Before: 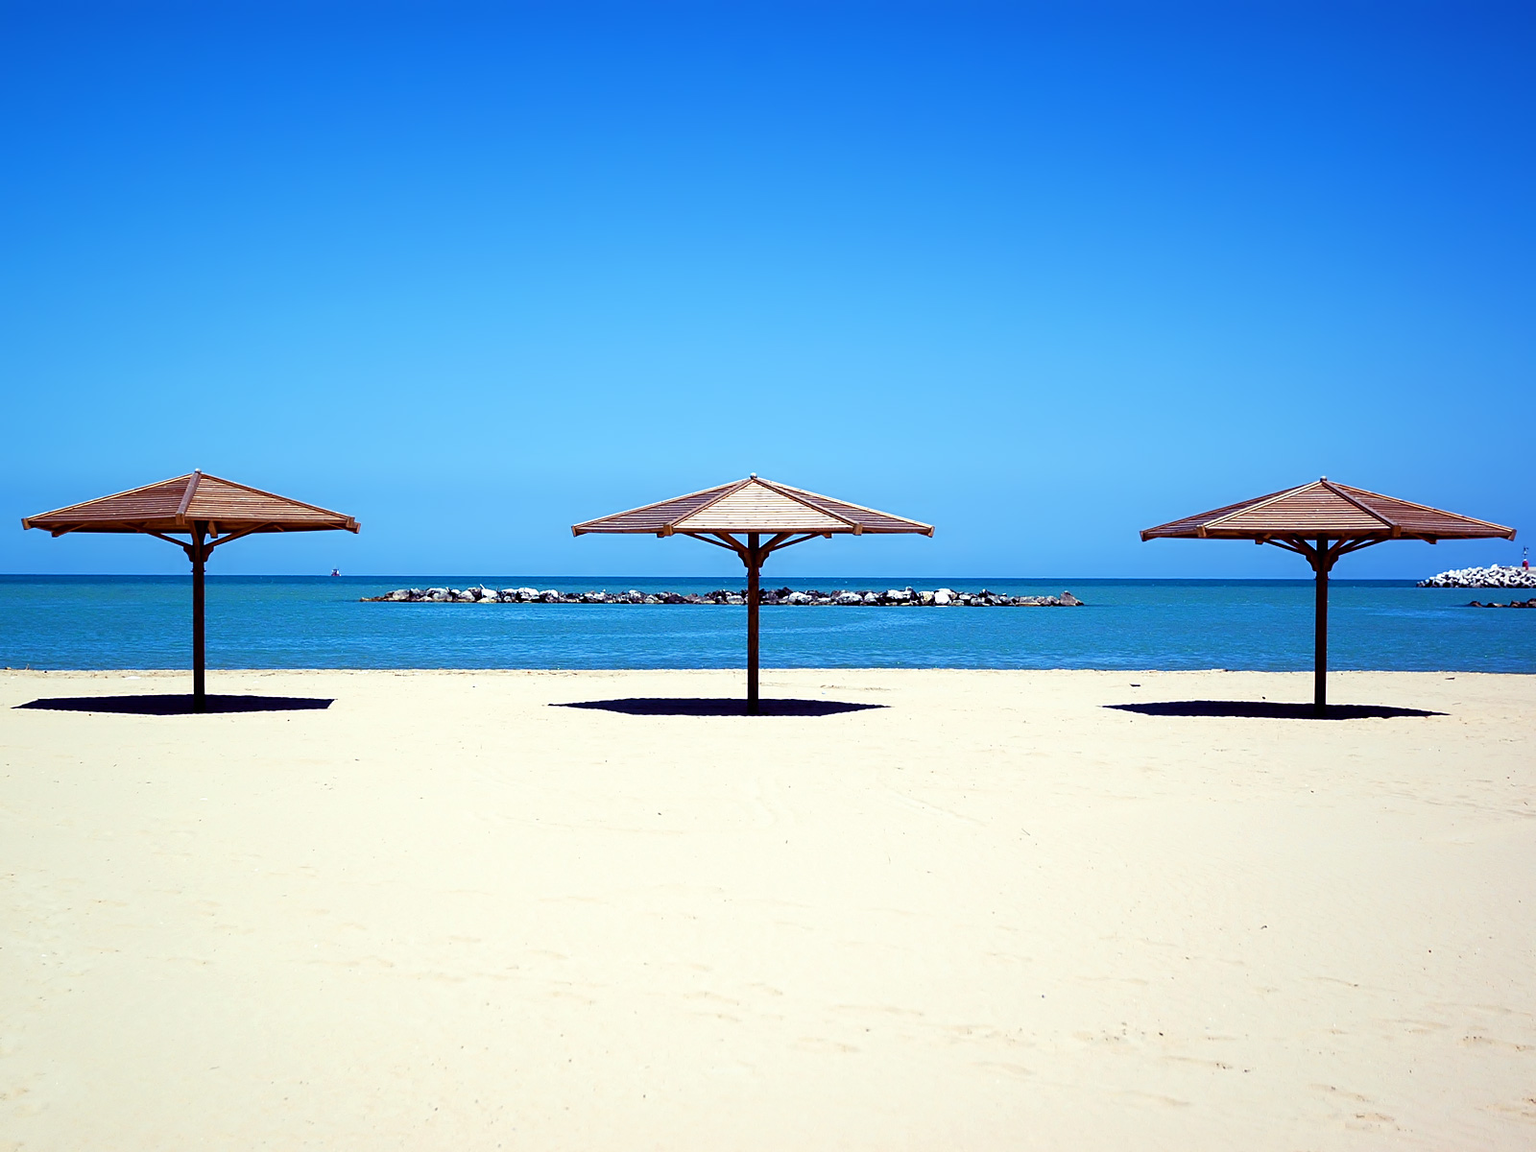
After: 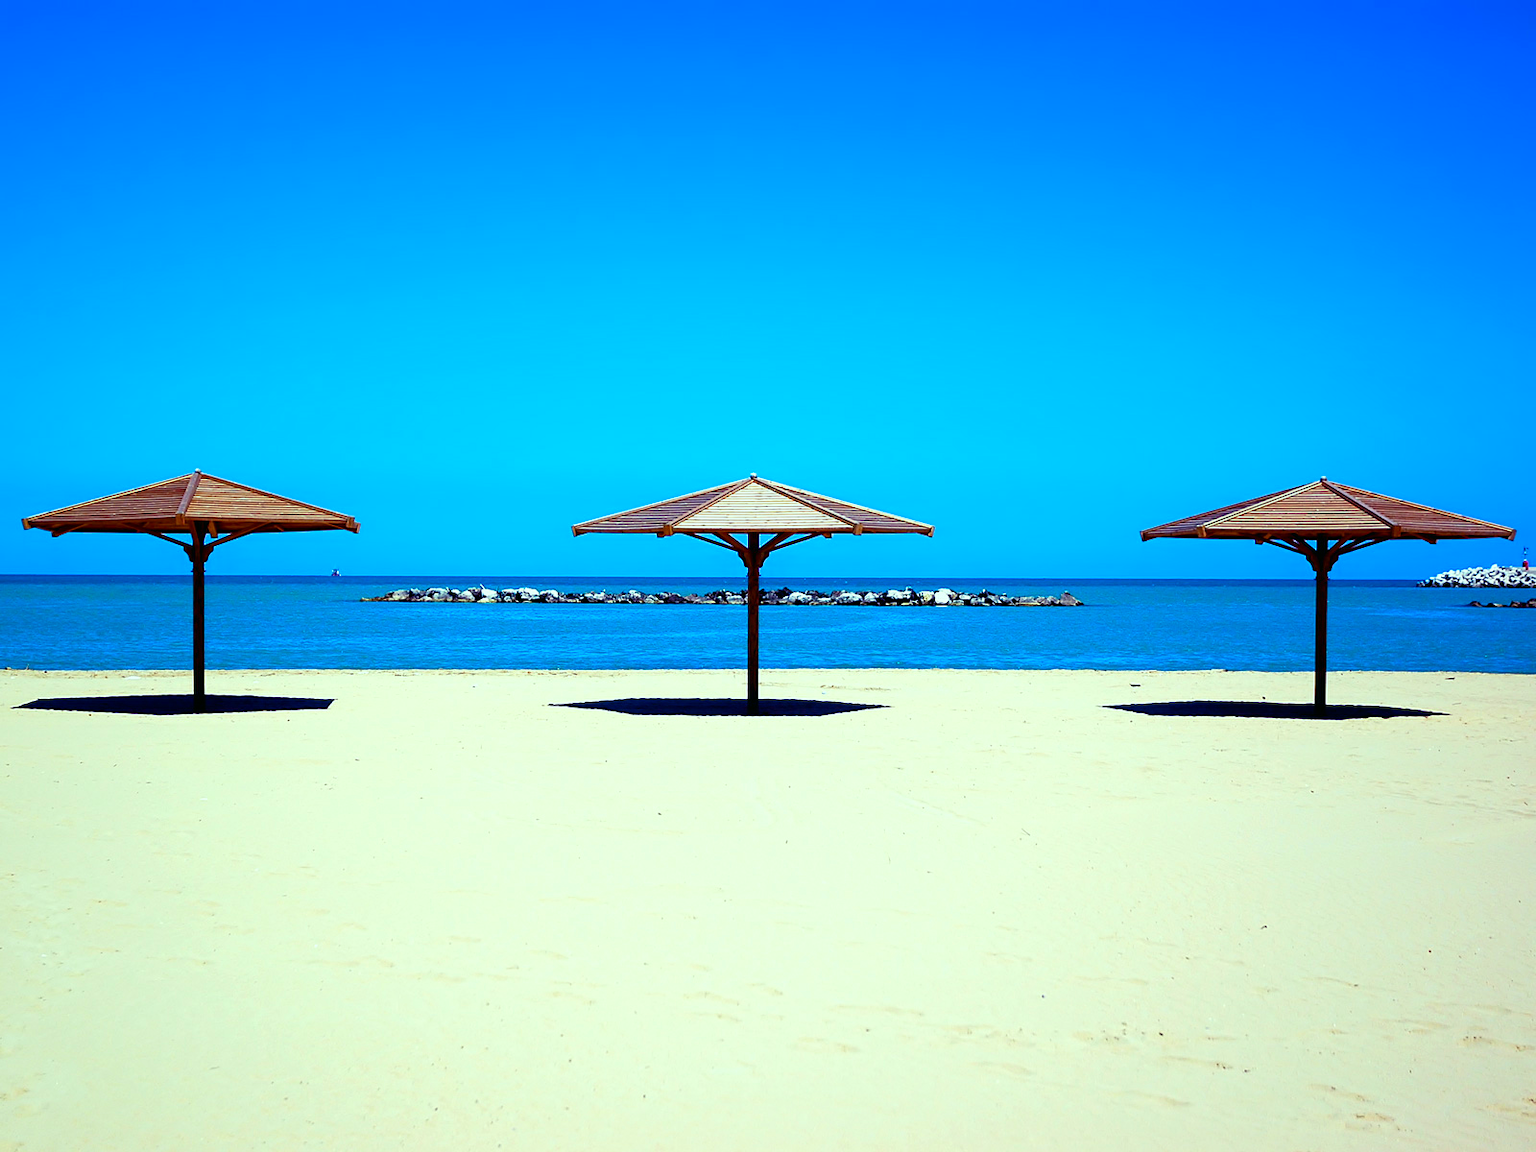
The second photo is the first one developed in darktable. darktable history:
color correction: highlights a* -7.44, highlights b* 0.962, shadows a* -2.96, saturation 1.43
